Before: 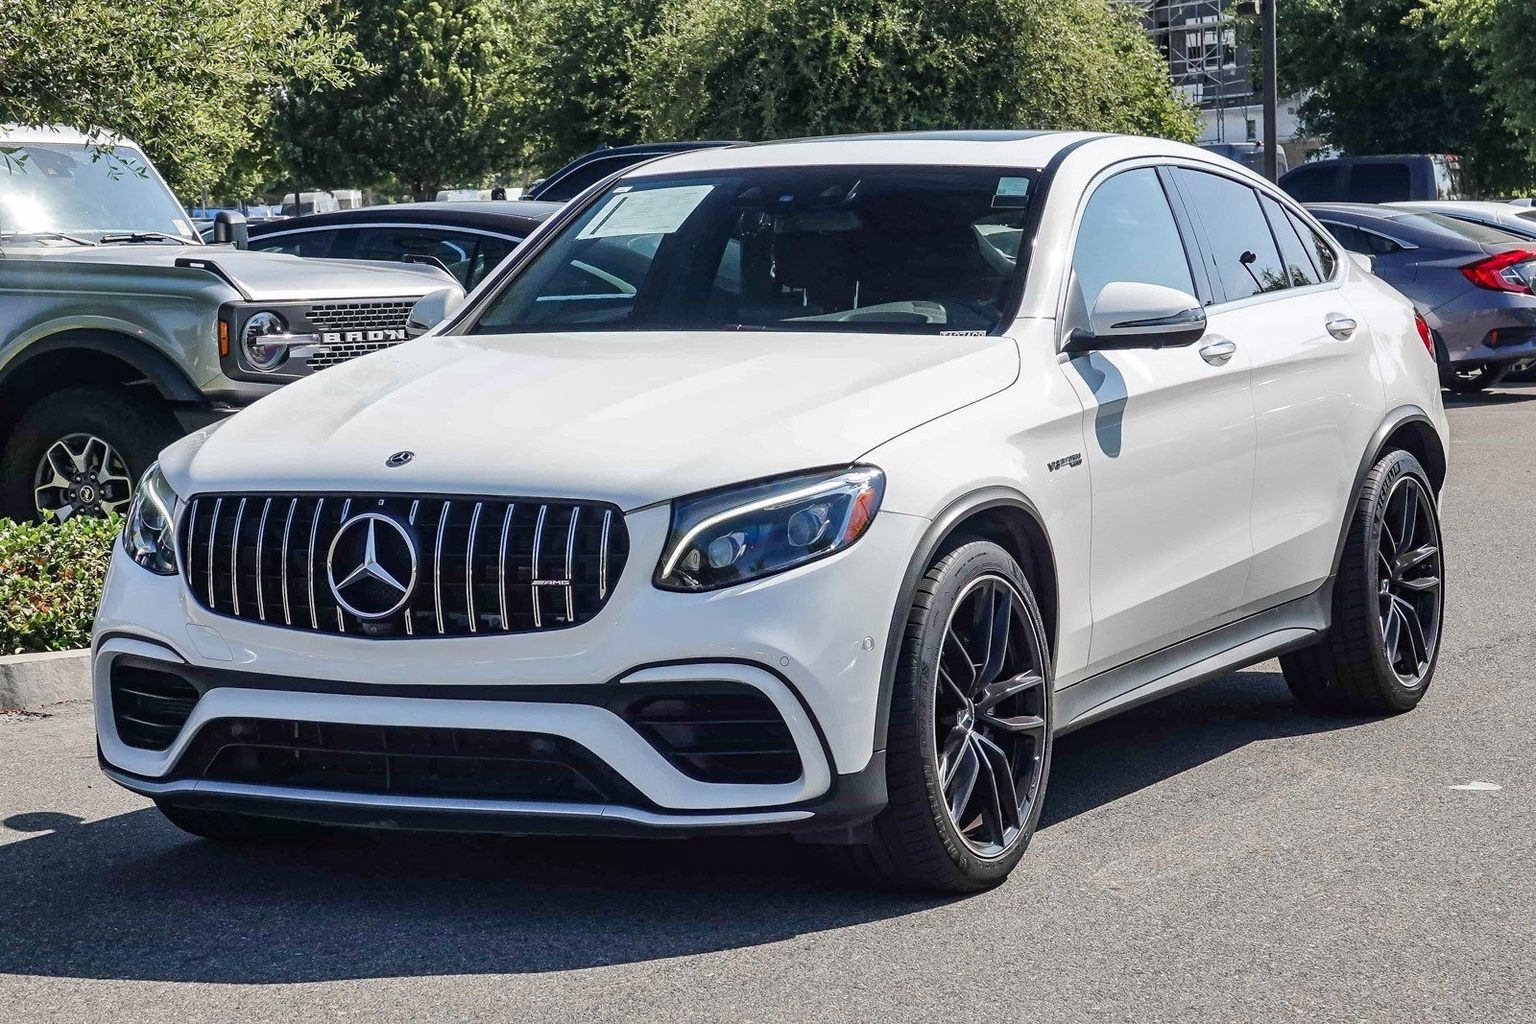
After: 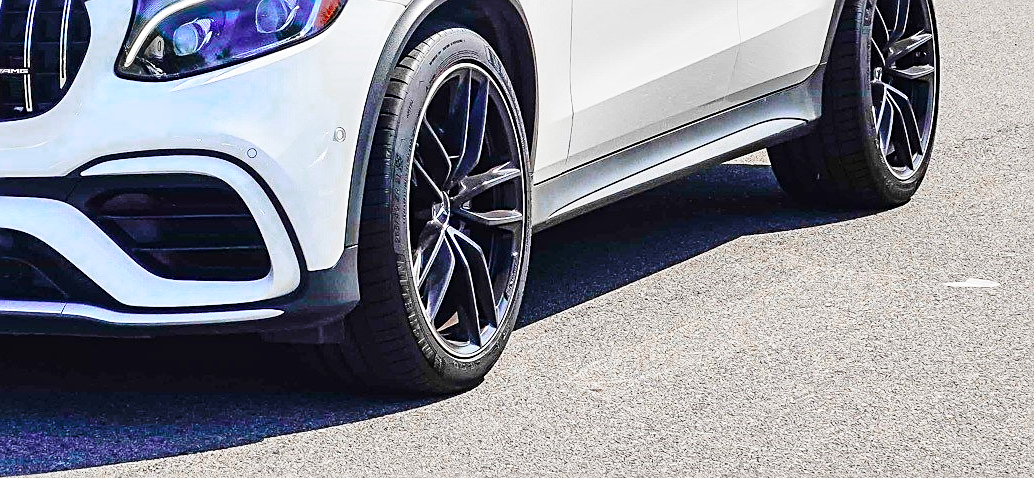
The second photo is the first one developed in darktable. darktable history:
base curve: curves: ch0 [(0, 0) (0.028, 0.03) (0.121, 0.232) (0.46, 0.748) (0.859, 0.968) (1, 1)], preserve colors none
color zones: curves: ch0 [(0, 0.363) (0.128, 0.373) (0.25, 0.5) (0.402, 0.407) (0.521, 0.525) (0.63, 0.559) (0.729, 0.662) (0.867, 0.471)]; ch1 [(0, 0.515) (0.136, 0.618) (0.25, 0.5) (0.378, 0) (0.516, 0) (0.622, 0.593) (0.737, 0.819) (0.87, 0.593)]; ch2 [(0, 0.529) (0.128, 0.471) (0.282, 0.451) (0.386, 0.662) (0.516, 0.525) (0.633, 0.554) (0.75, 0.62) (0.875, 0.441)]
sharpen: on, module defaults
crop and rotate: left 35.37%, top 50.26%, bottom 4.927%
